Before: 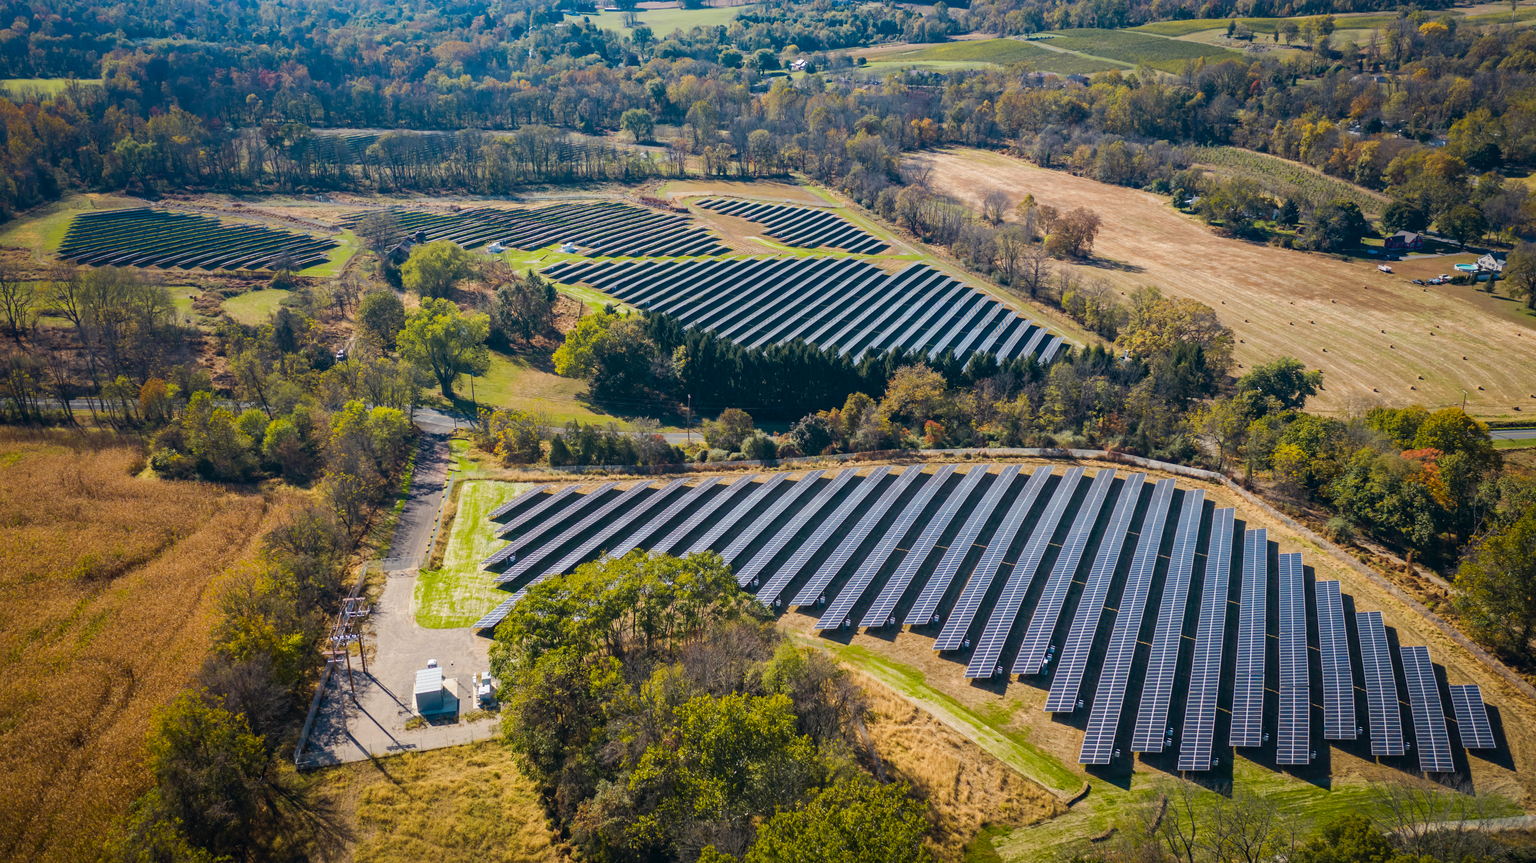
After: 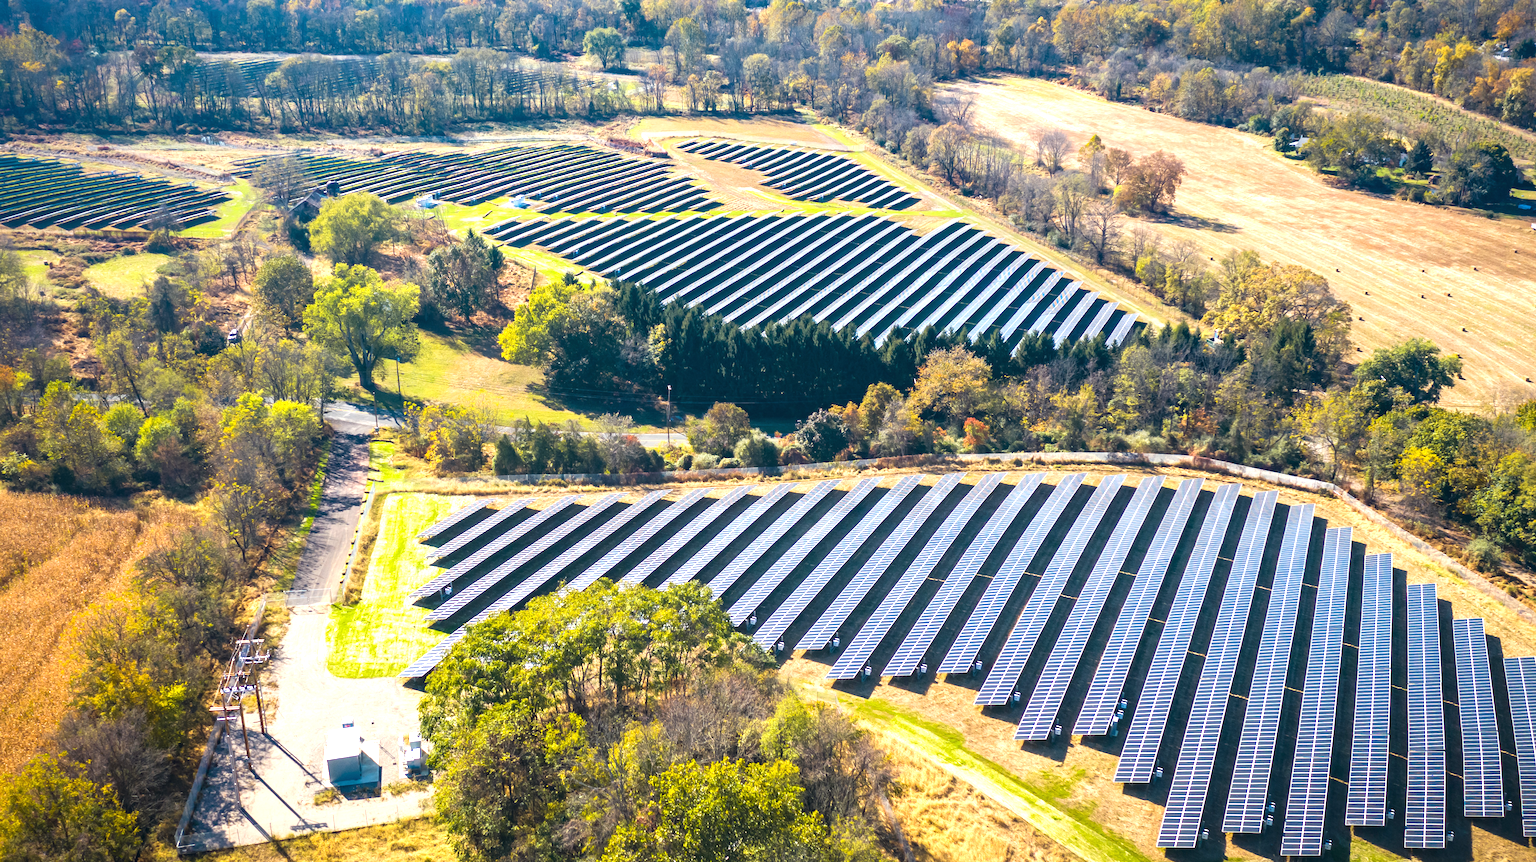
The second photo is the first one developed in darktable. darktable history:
exposure: black level correction 0, exposure 1.125 EV, compensate exposure bias true, compensate highlight preservation false
crop and rotate: left 10.071%, top 10.071%, right 10.02%, bottom 10.02%
